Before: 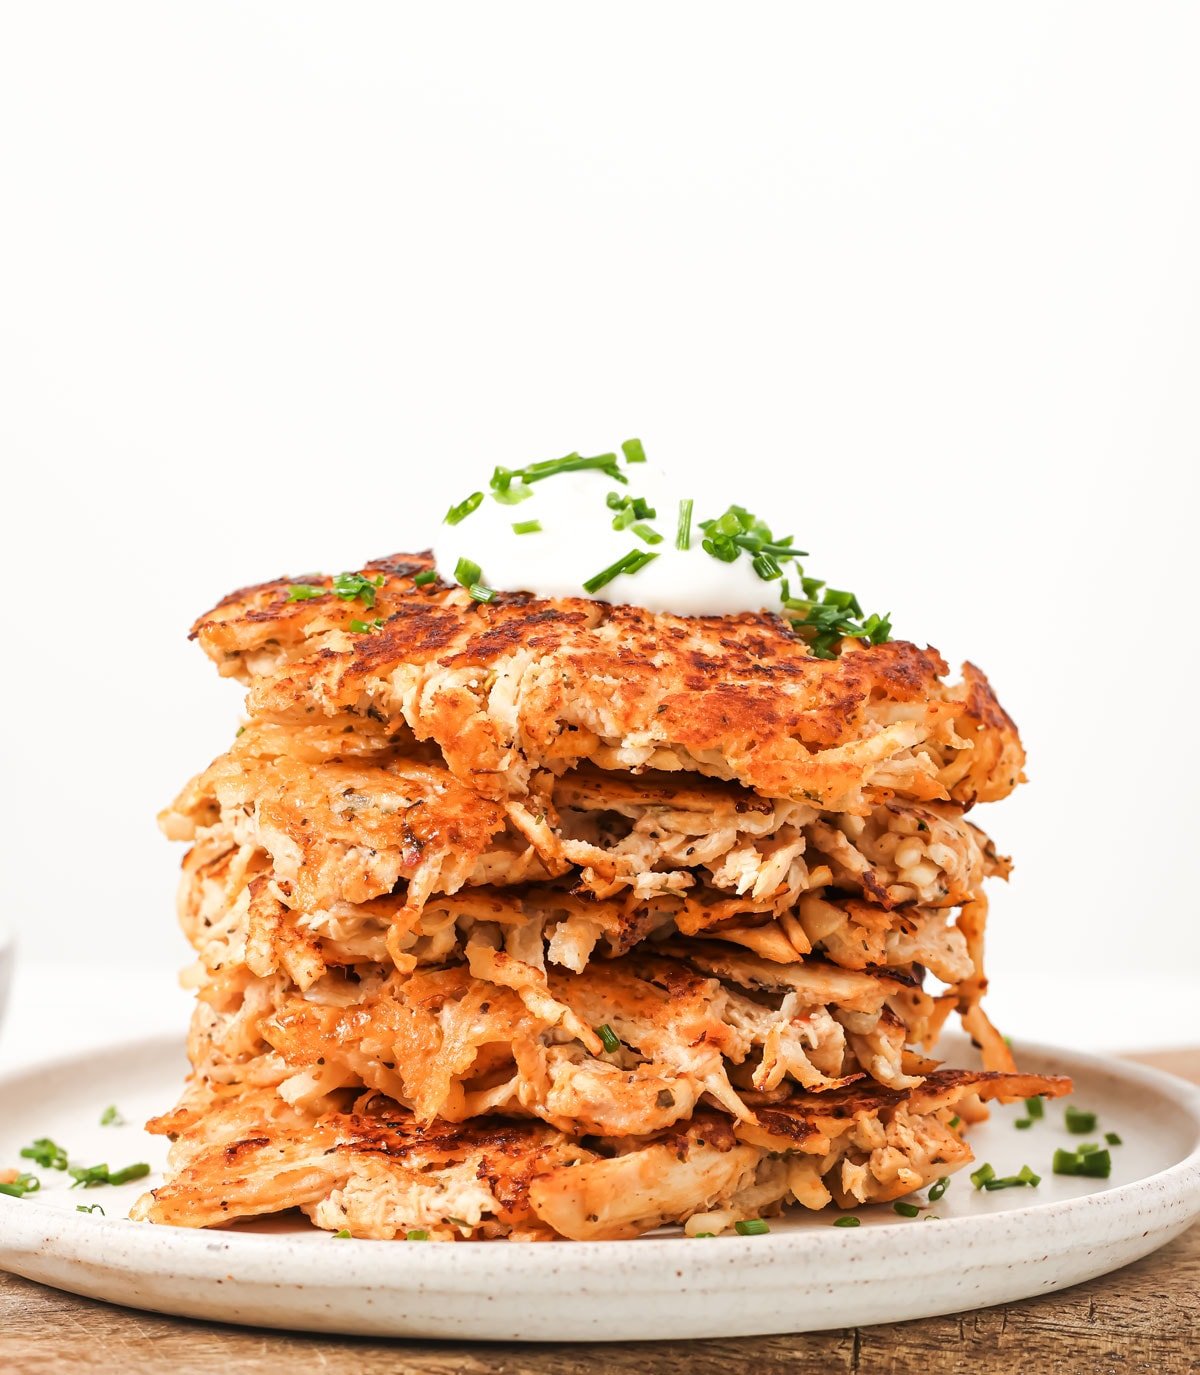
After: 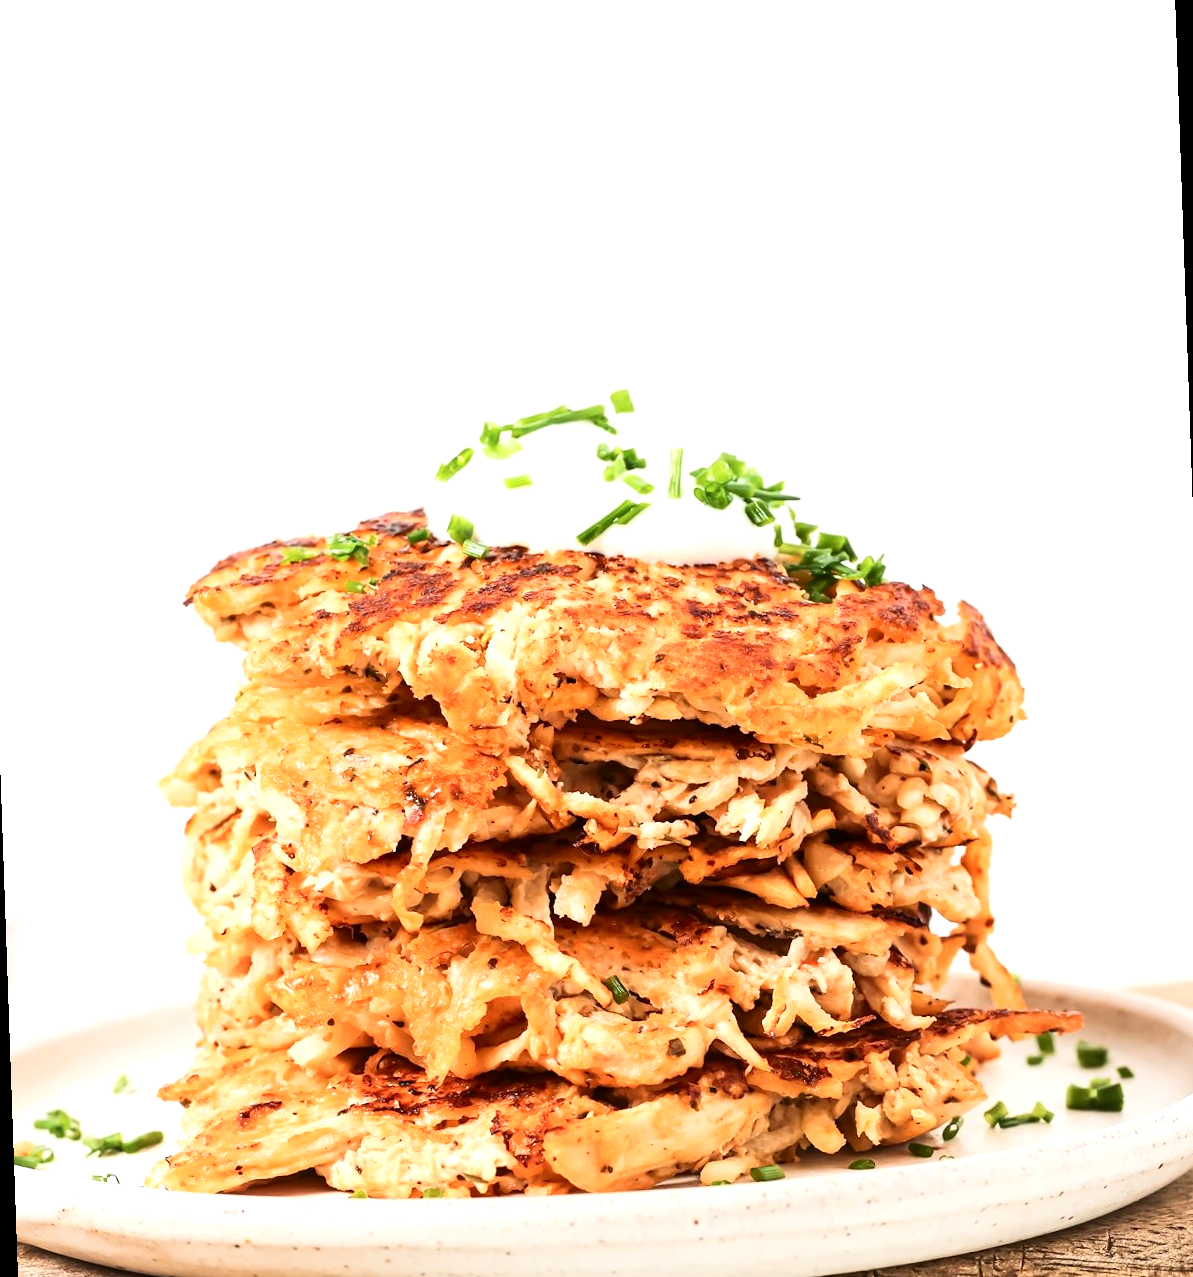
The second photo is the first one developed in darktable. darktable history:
exposure: exposure 0.493 EV, compensate highlight preservation false
contrast brightness saturation: contrast 0.22
rotate and perspective: rotation -2°, crop left 0.022, crop right 0.978, crop top 0.049, crop bottom 0.951
